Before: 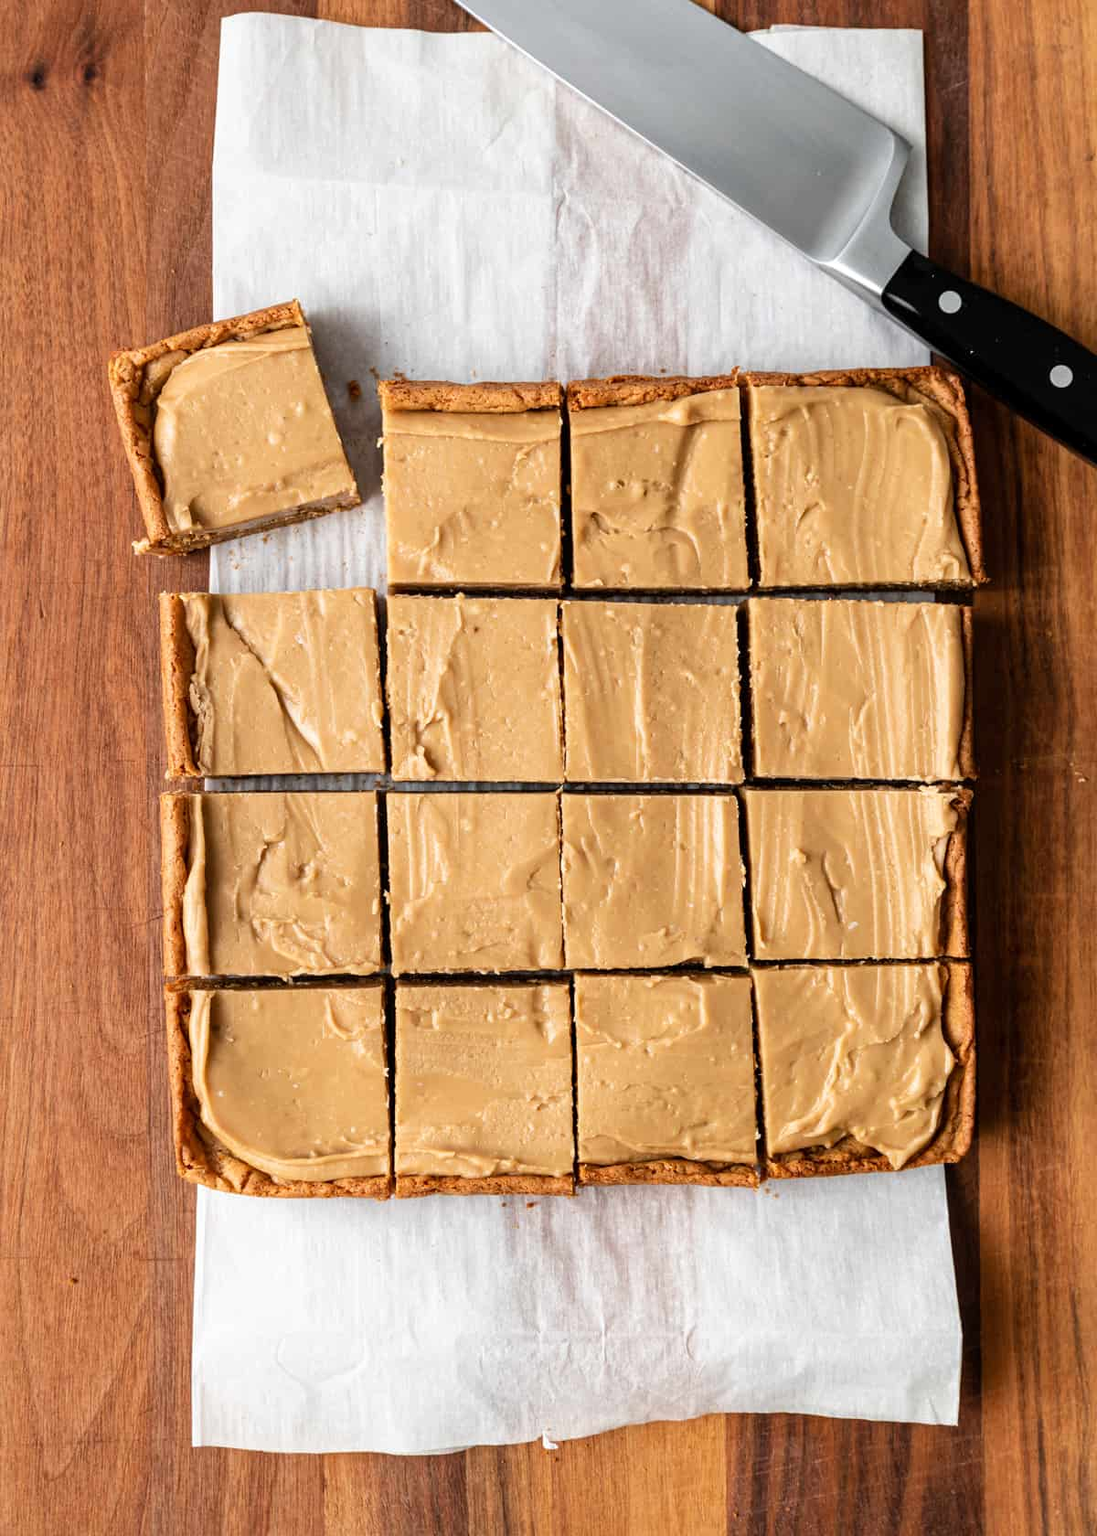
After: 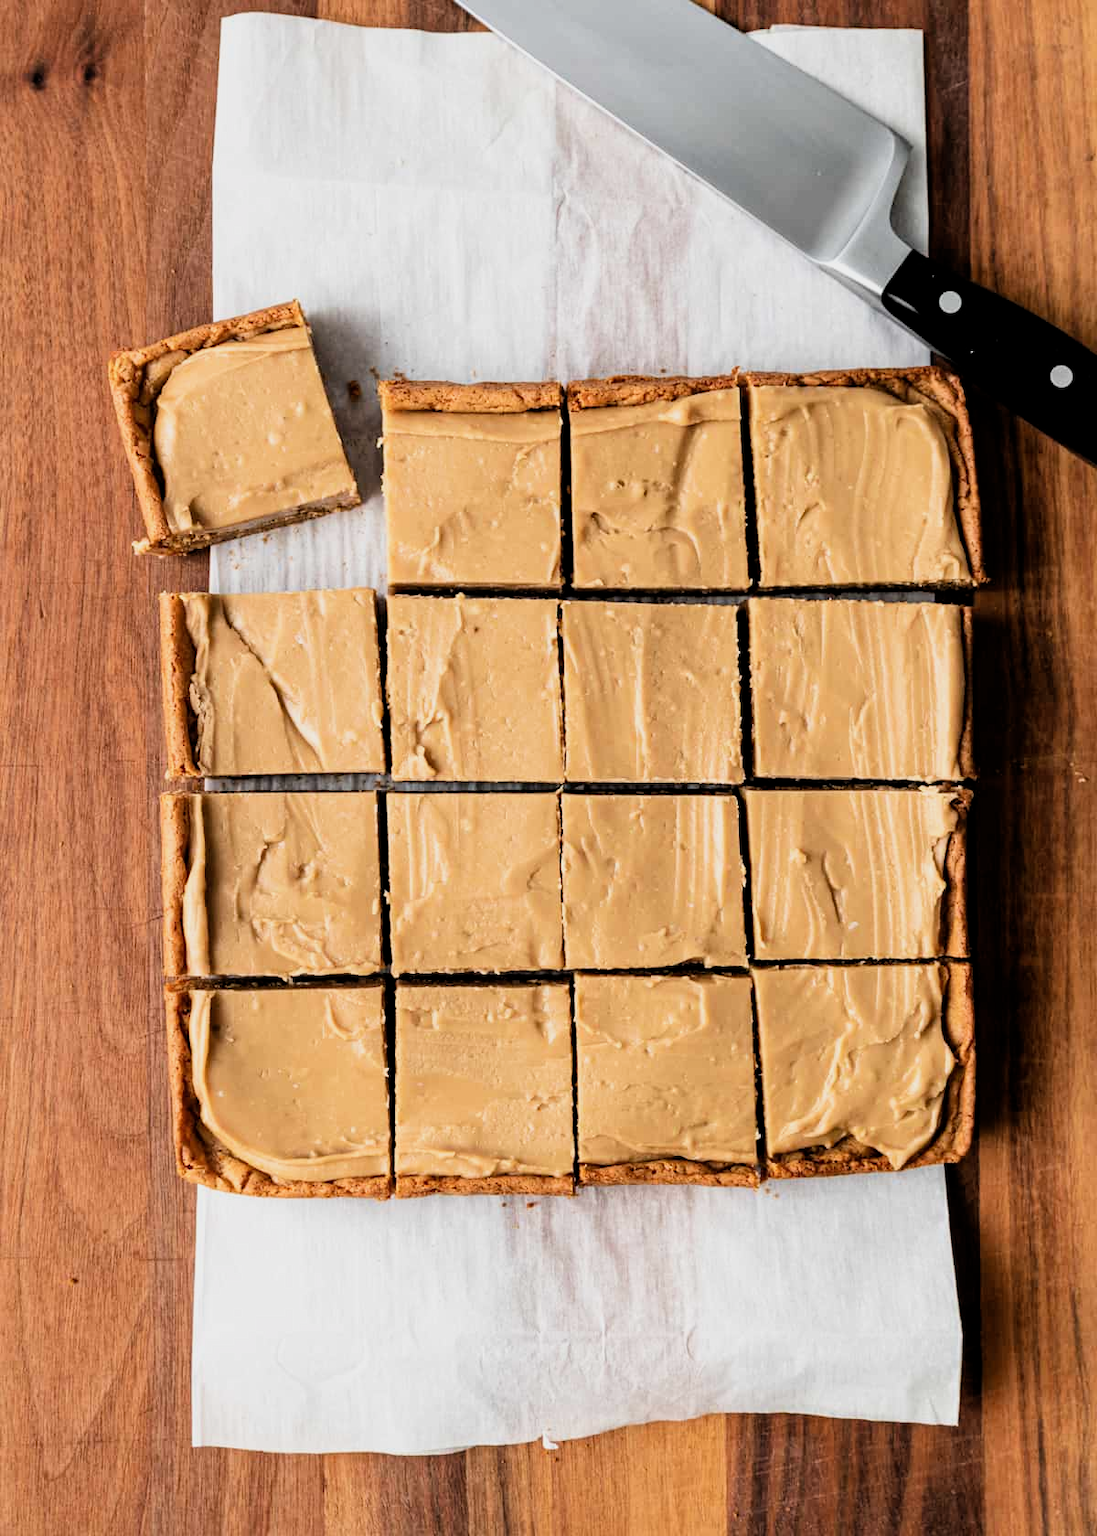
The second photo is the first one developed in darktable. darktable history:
filmic rgb: middle gray luminance 12.87%, black relative exposure -10.09 EV, white relative exposure 3.47 EV, threshold 3.03 EV, target black luminance 0%, hardness 5.74, latitude 44.83%, contrast 1.216, highlights saturation mix 4.68%, shadows ↔ highlights balance 26.69%, enable highlight reconstruction true
